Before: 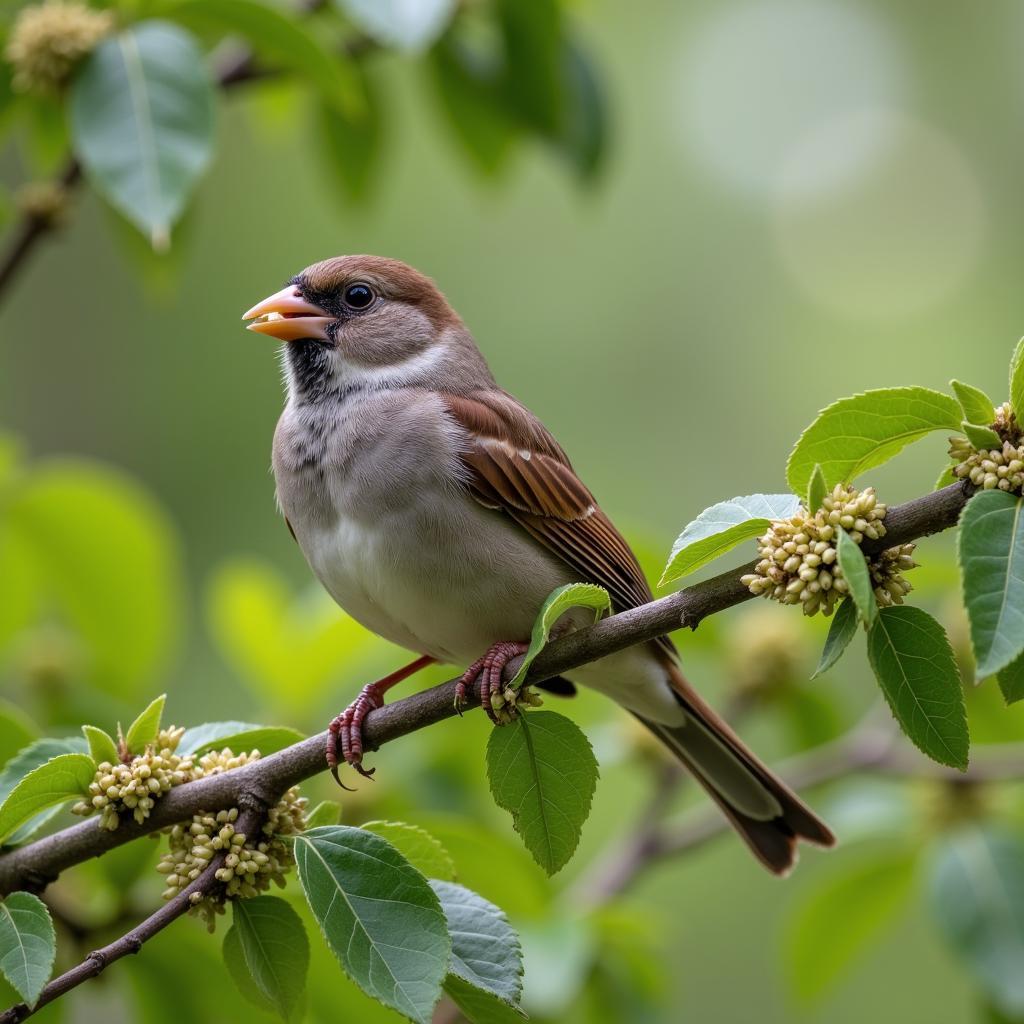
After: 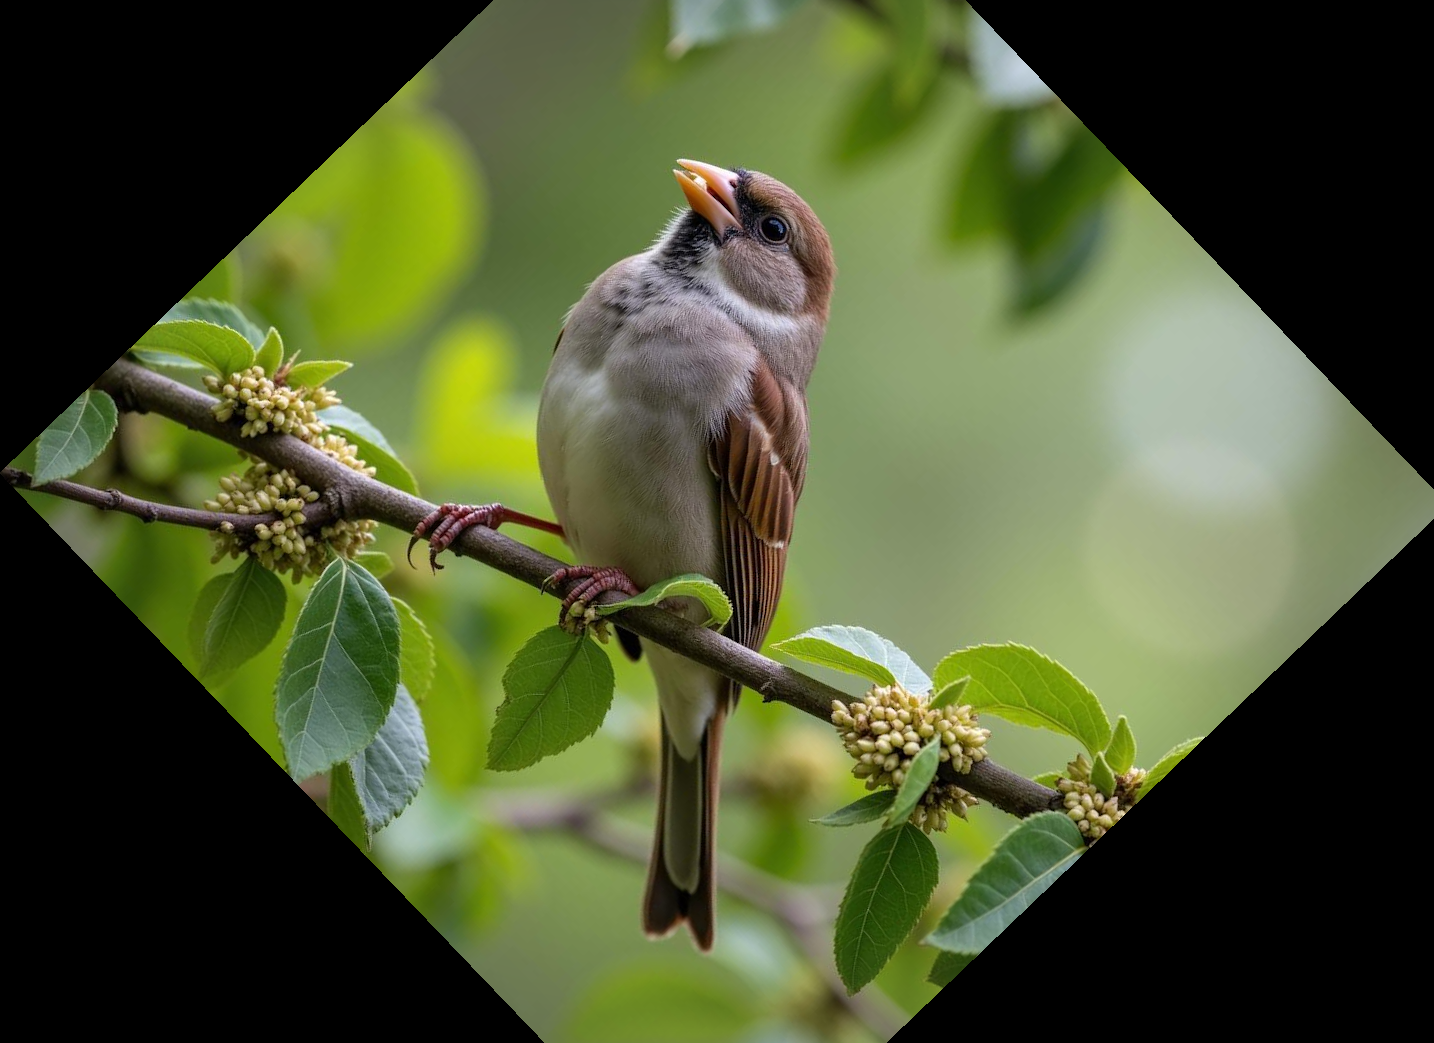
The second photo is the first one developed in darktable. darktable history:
crop and rotate: angle -46.26°, top 16.234%, right 0.912%, bottom 11.704%
vignetting: fall-off radius 70%, automatic ratio true
